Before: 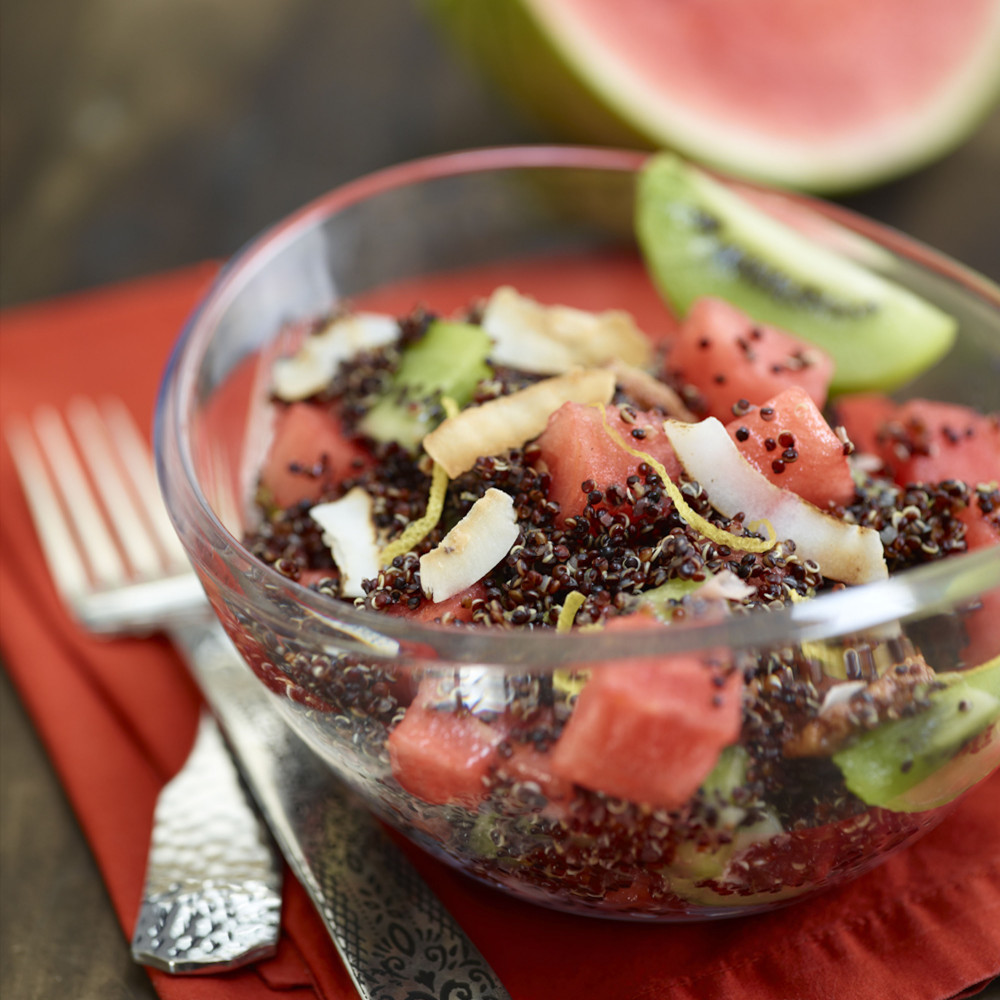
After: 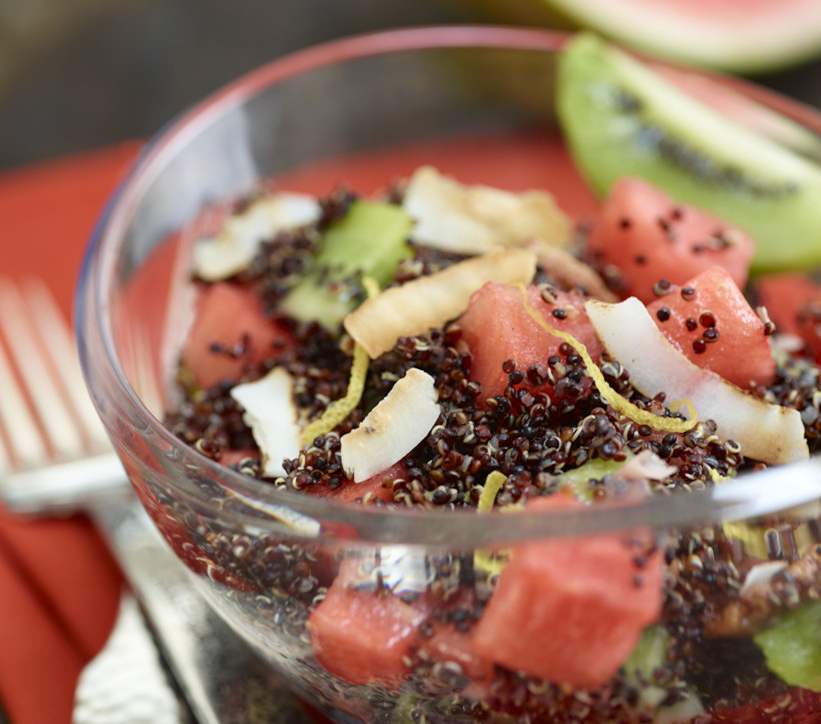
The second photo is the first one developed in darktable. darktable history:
crop: left 7.918%, top 12.064%, right 9.929%, bottom 15.47%
